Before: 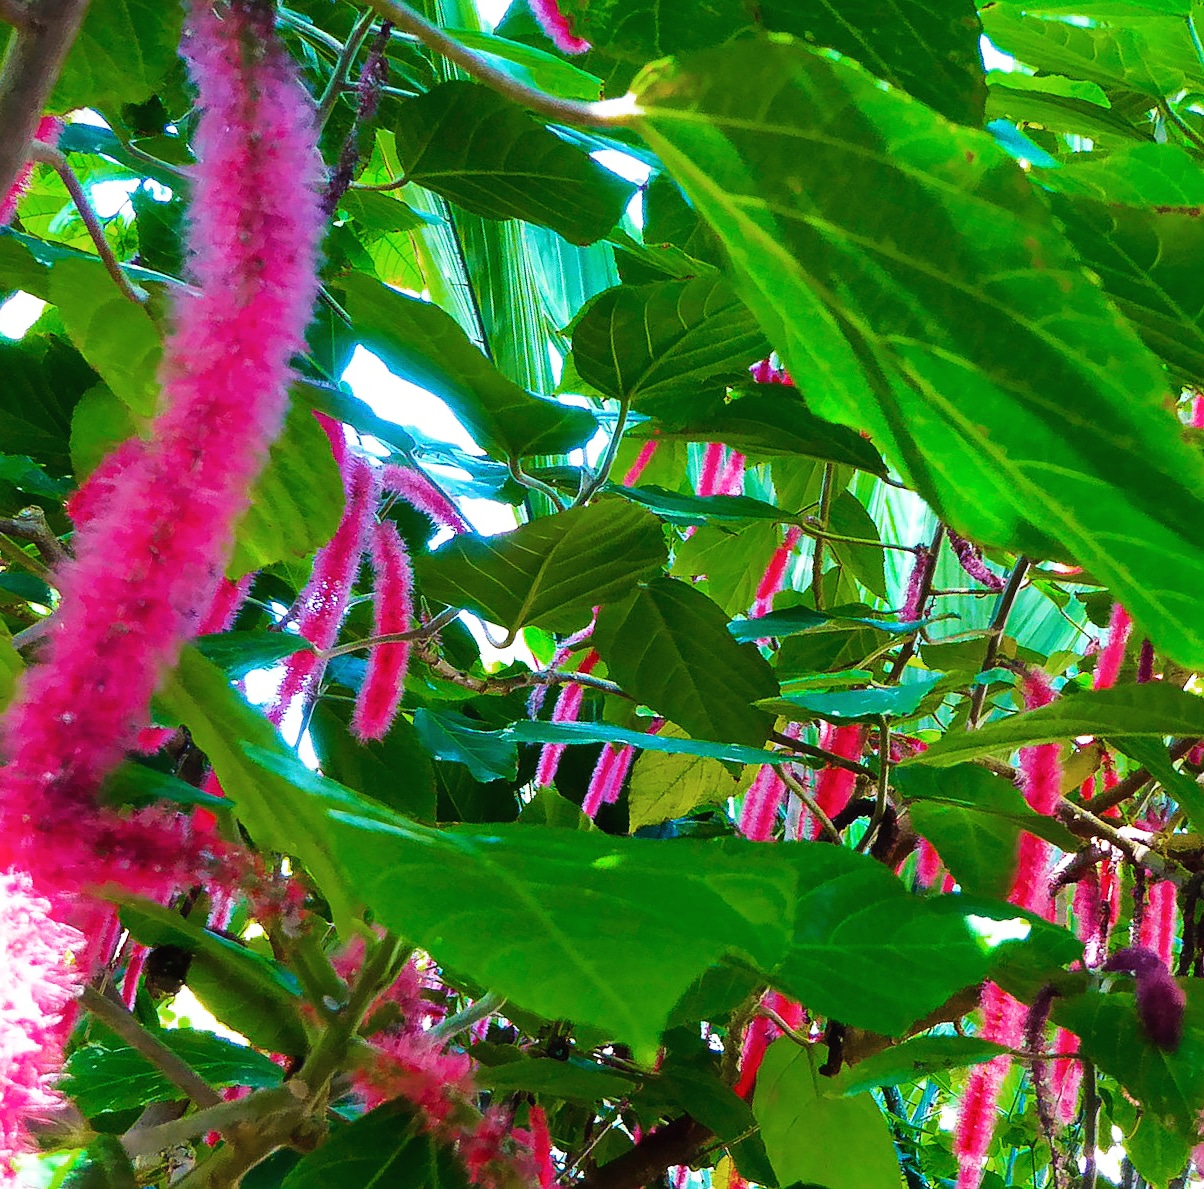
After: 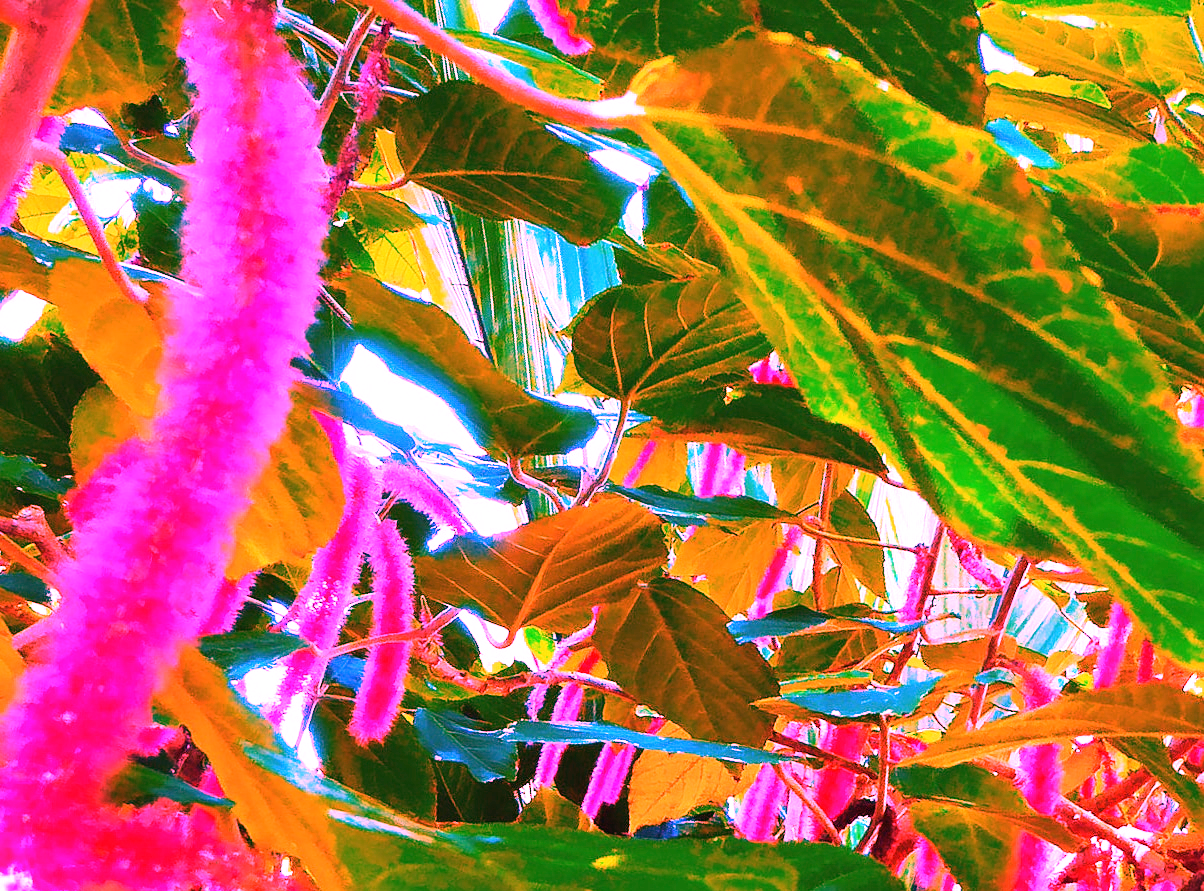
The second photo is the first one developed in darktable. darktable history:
white balance: red 4.26, blue 1.802
crop: bottom 24.967%
